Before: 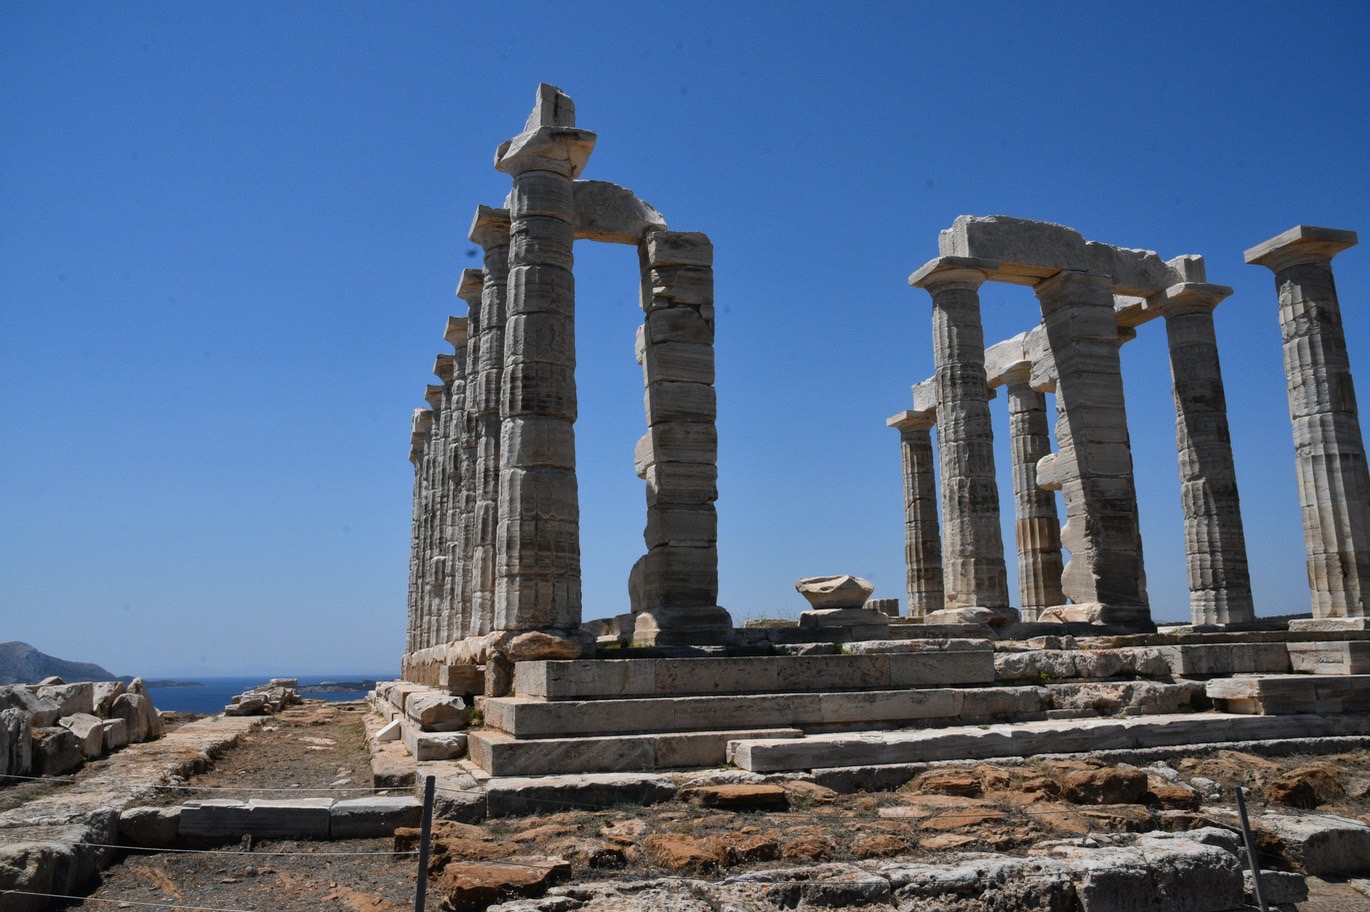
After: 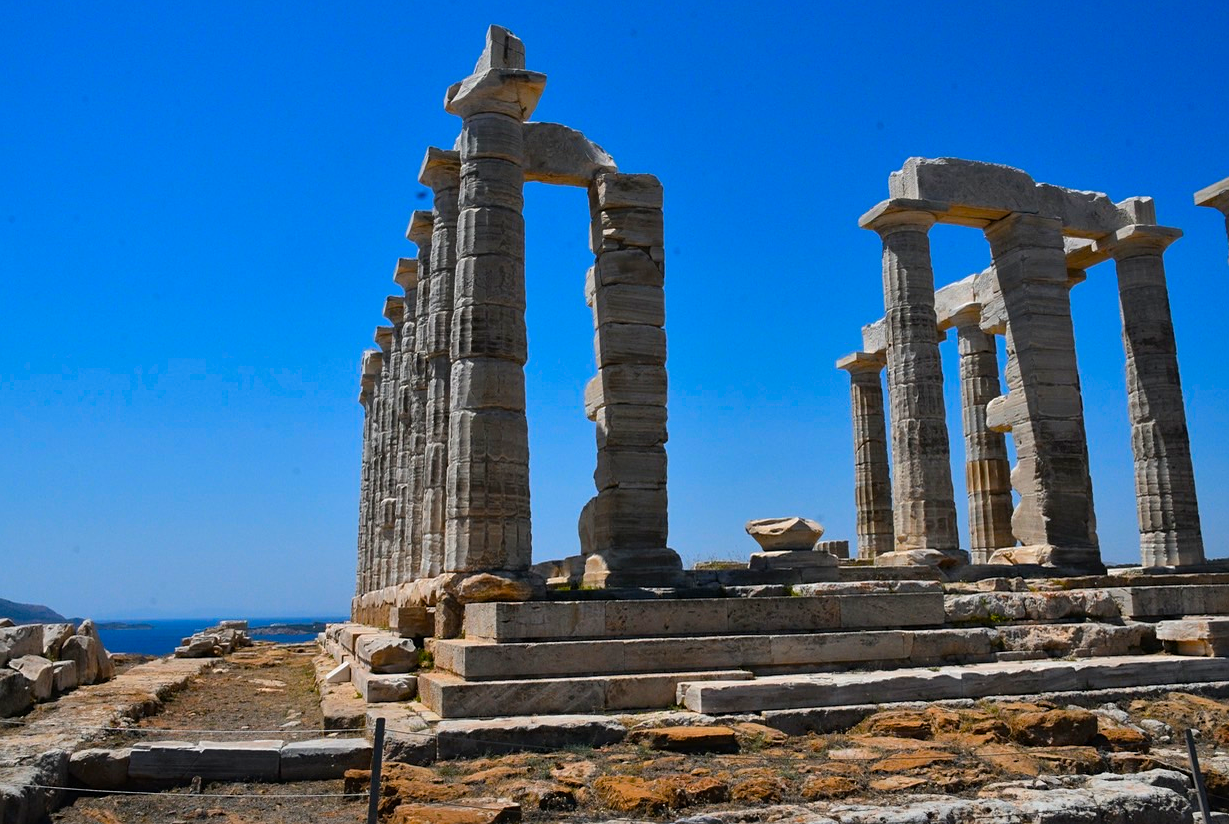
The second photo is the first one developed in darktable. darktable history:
crop: left 3.669%, top 6.366%, right 6.604%, bottom 3.217%
sharpen: amount 0.211
shadows and highlights: shadows 33.94, highlights -34.86, soften with gaussian
color balance rgb: linear chroma grading › global chroma 39.629%, perceptual saturation grading › global saturation 14.698%
